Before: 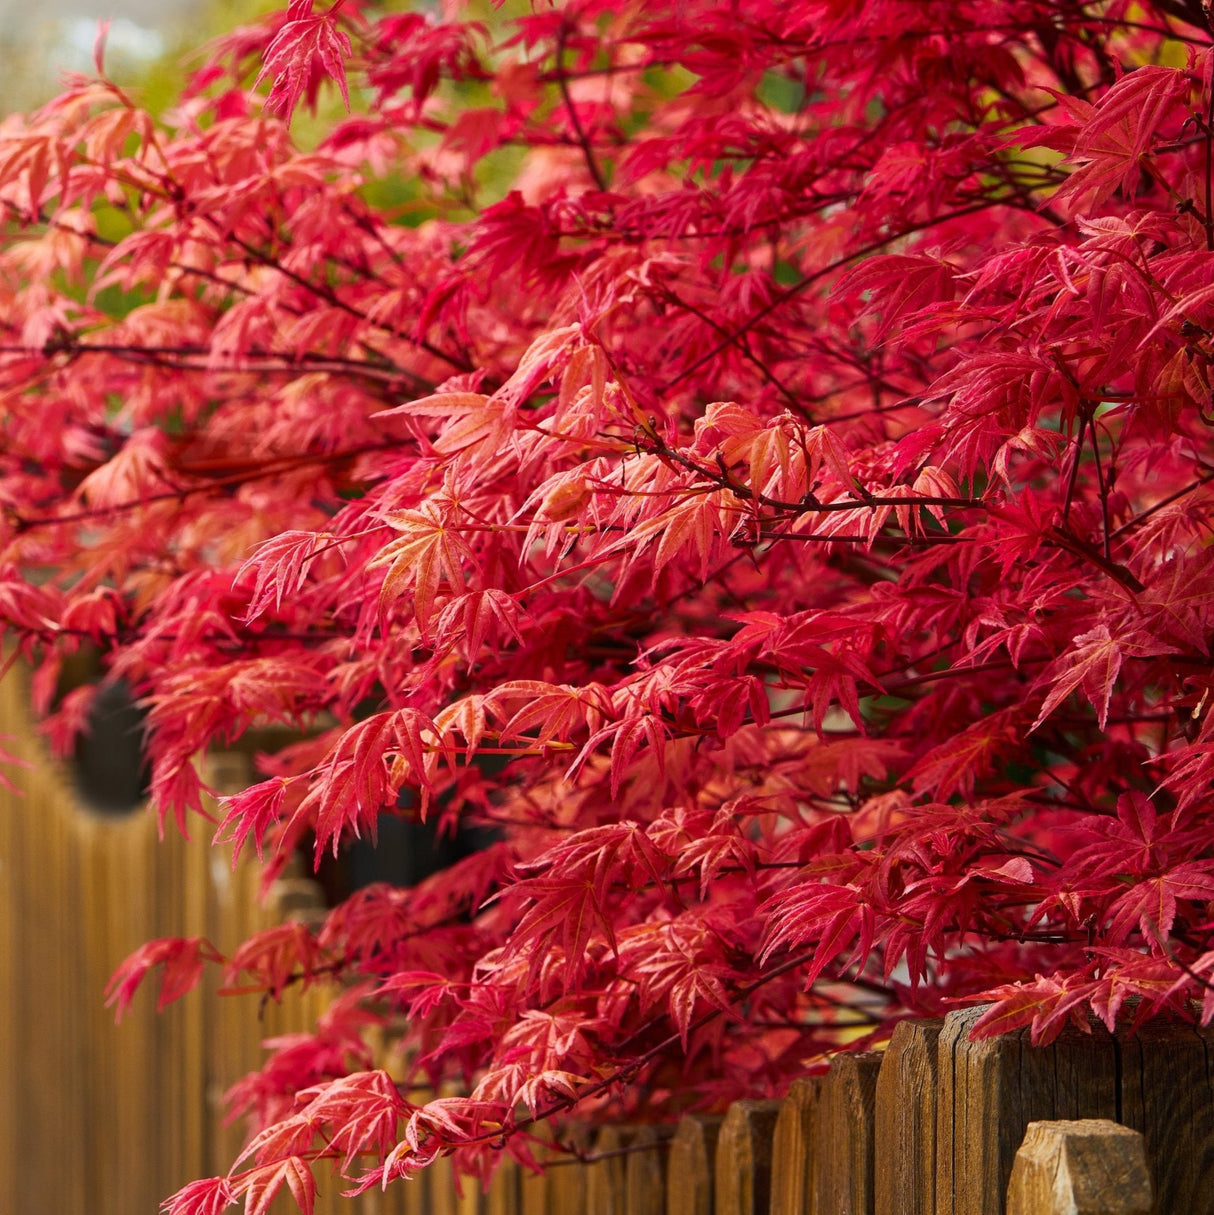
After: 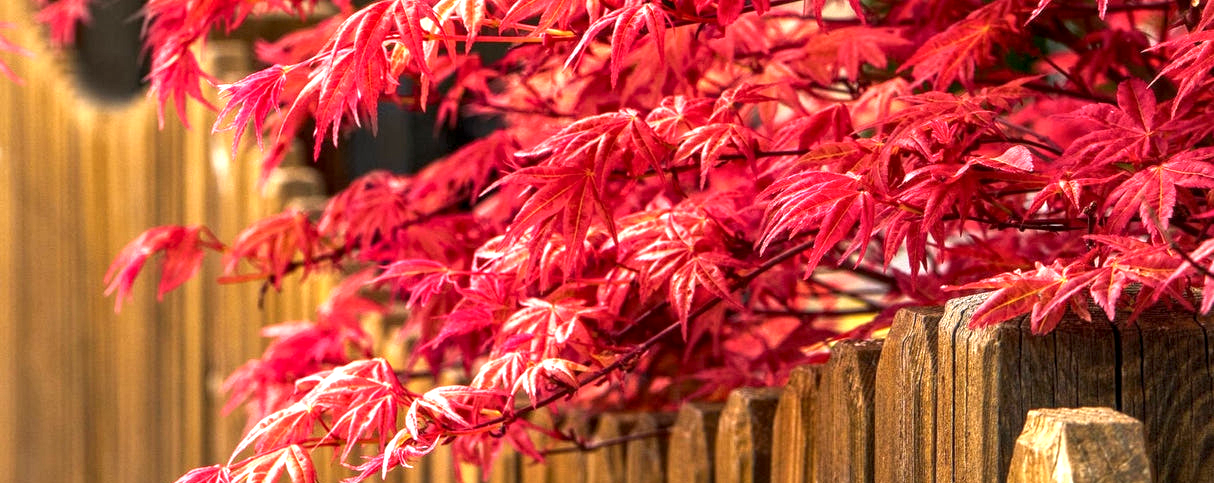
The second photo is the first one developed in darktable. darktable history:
crop and rotate: top 58.647%, bottom 1.589%
local contrast: highlights 63%, detail 143%, midtone range 0.422
exposure: exposure 1.155 EV, compensate exposure bias true, compensate highlight preservation false
